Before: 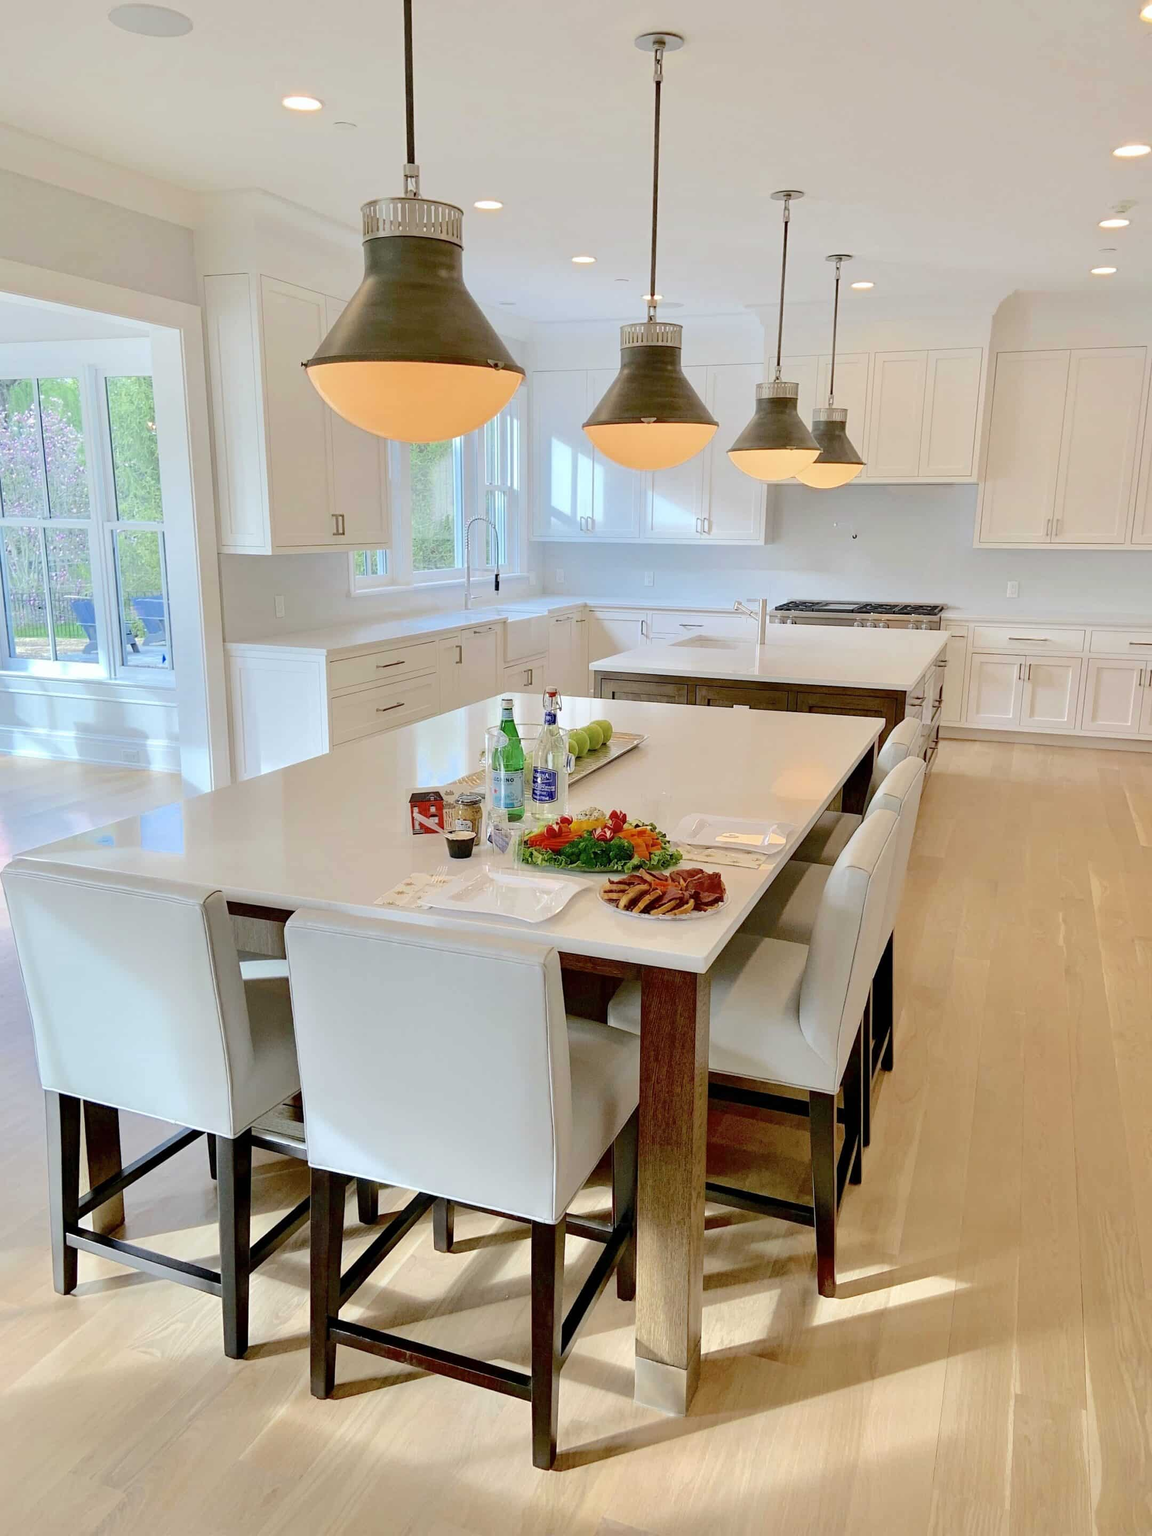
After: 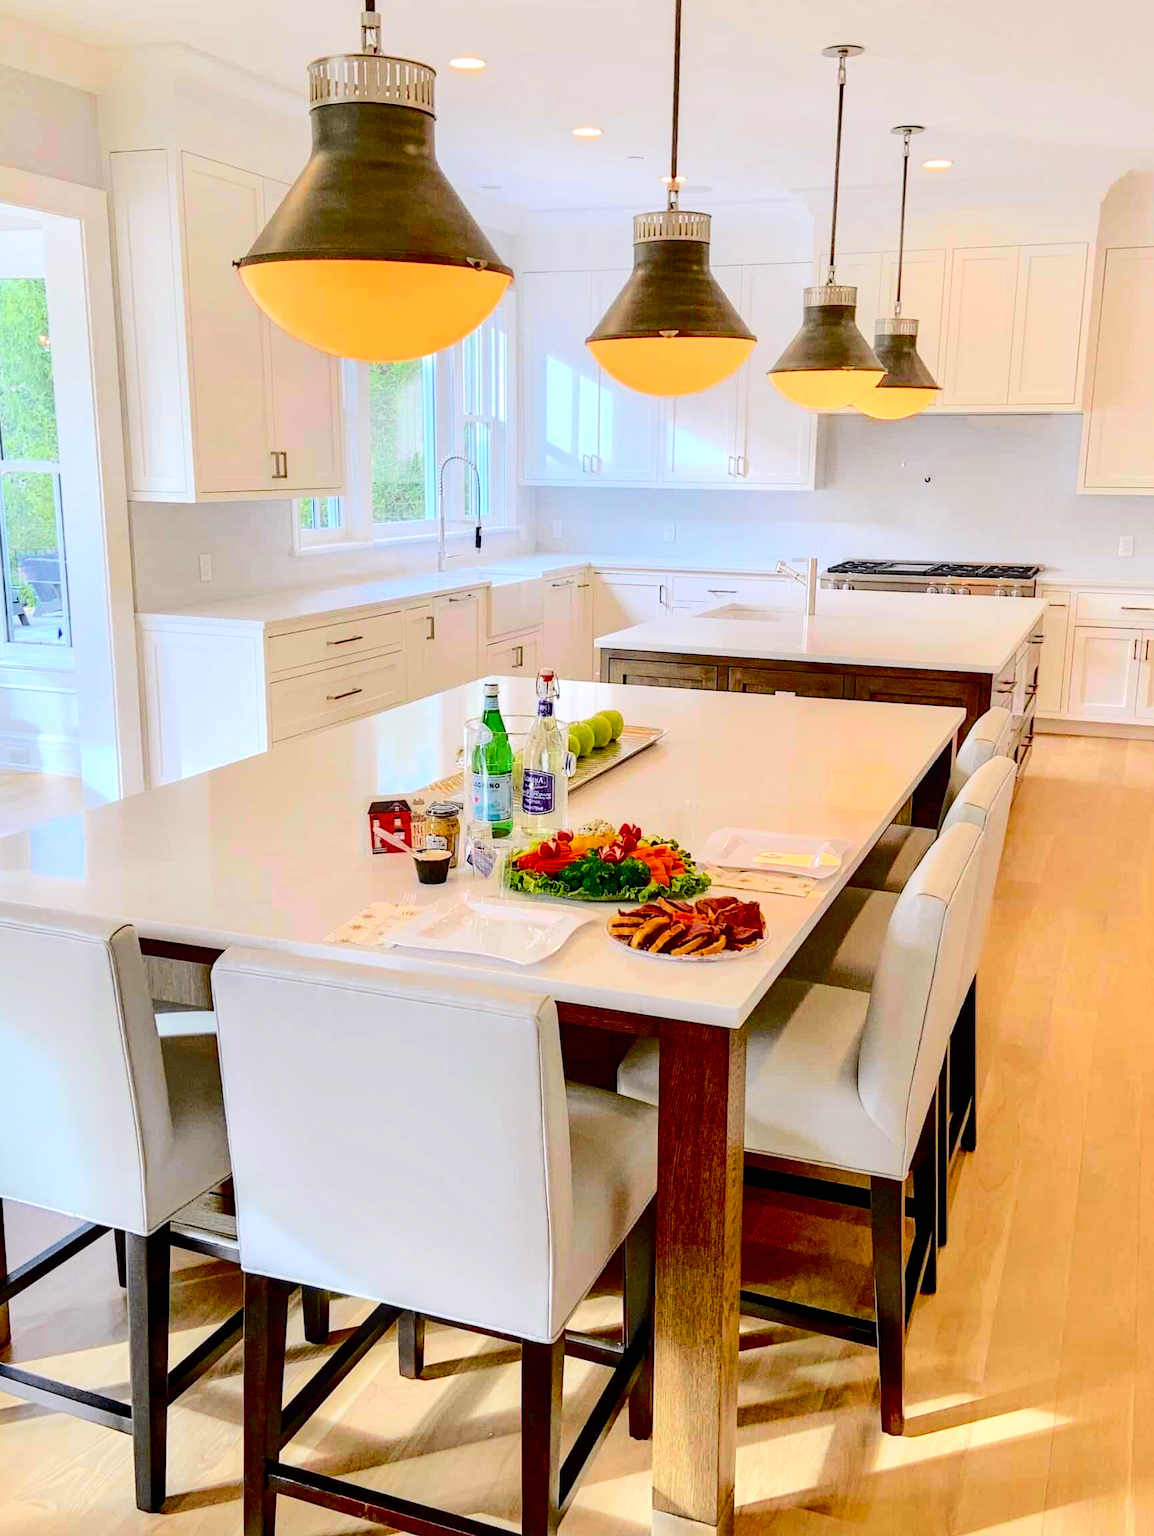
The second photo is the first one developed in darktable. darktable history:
tone curve: curves: ch0 [(0, 0.023) (0.103, 0.087) (0.295, 0.297) (0.445, 0.531) (0.553, 0.665) (0.735, 0.843) (0.994, 1)]; ch1 [(0, 0) (0.414, 0.395) (0.447, 0.447) (0.485, 0.5) (0.512, 0.524) (0.542, 0.581) (0.581, 0.632) (0.646, 0.715) (1, 1)]; ch2 [(0, 0) (0.369, 0.388) (0.449, 0.431) (0.478, 0.471) (0.516, 0.517) (0.579, 0.624) (0.674, 0.775) (1, 1)], color space Lab, independent channels, preserve colors none
local contrast: shadows 94%, midtone range 0.494
crop and rotate: left 10.128%, top 10.073%, right 10.085%, bottom 10.277%
